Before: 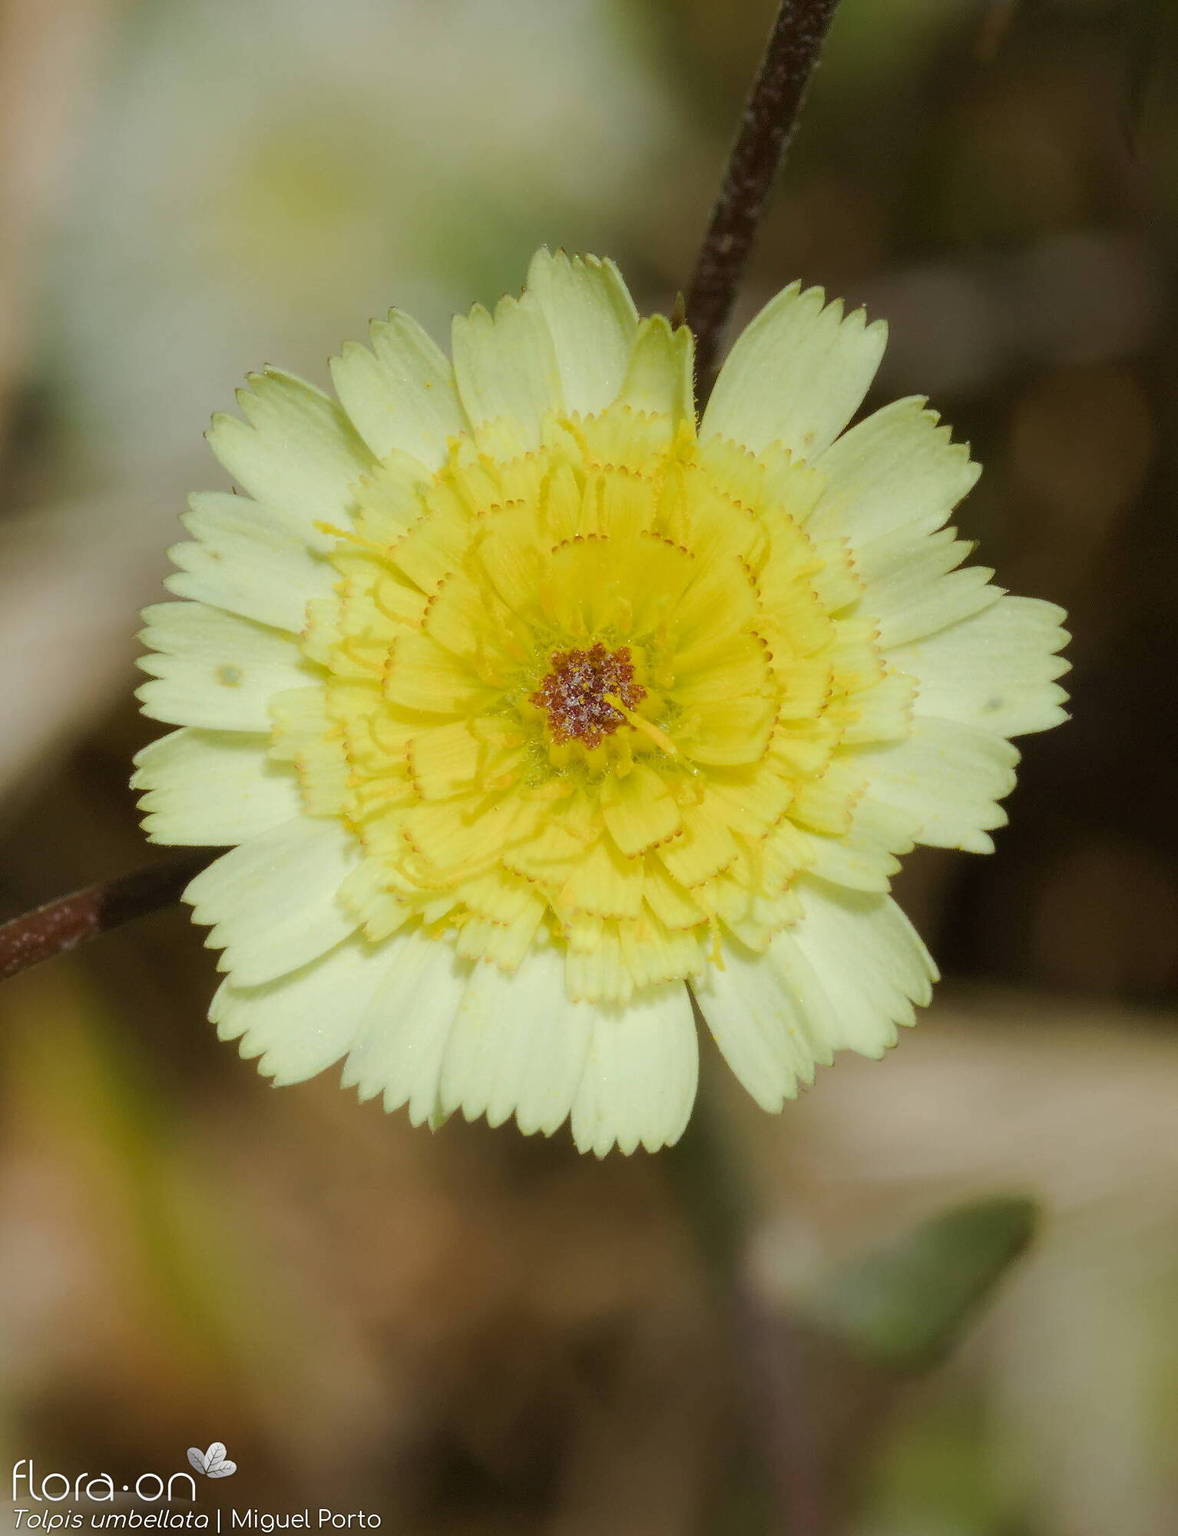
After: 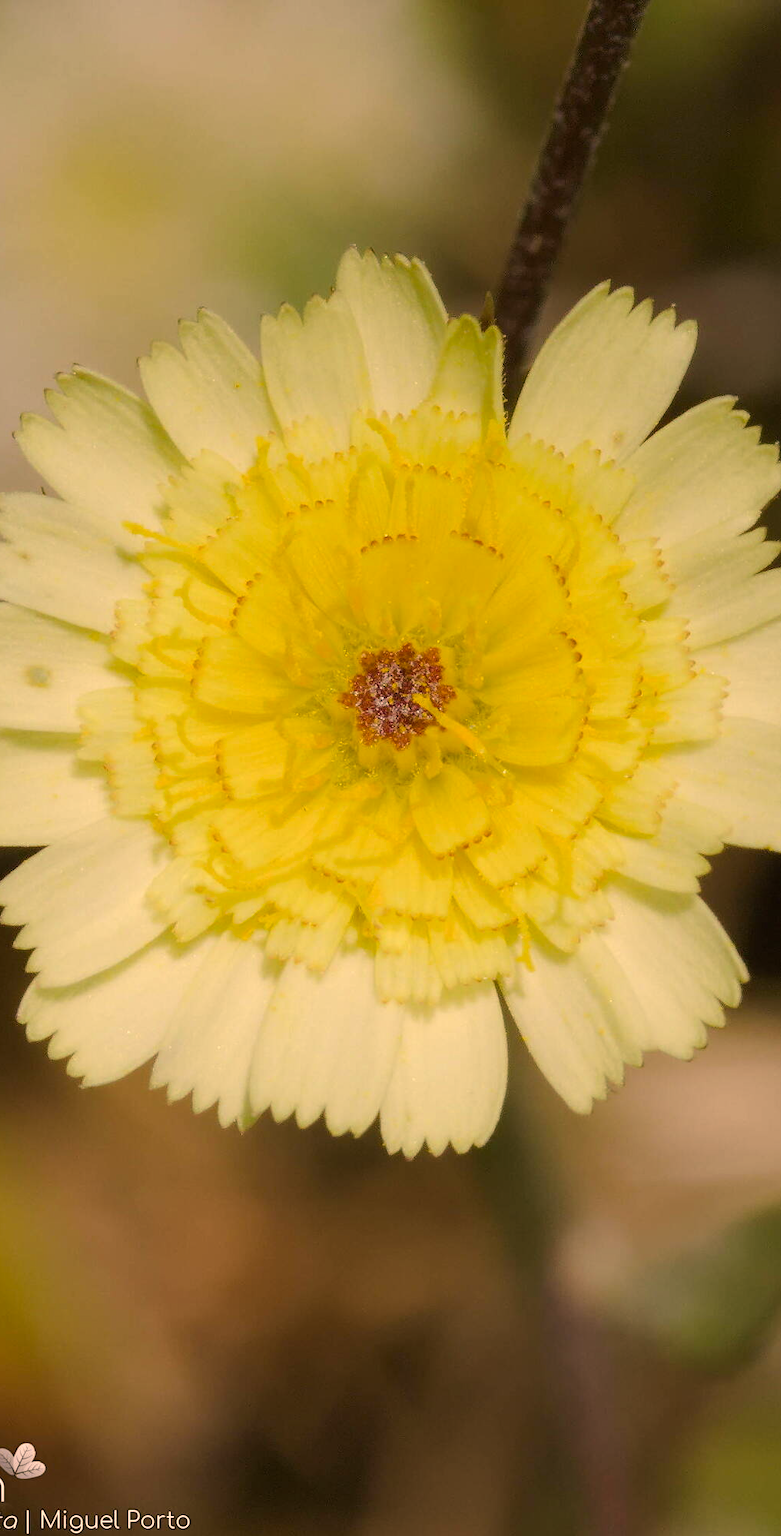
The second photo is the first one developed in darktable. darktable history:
color correction: highlights a* 17.89, highlights b* 18.86
crop and rotate: left 16.245%, right 17.426%
